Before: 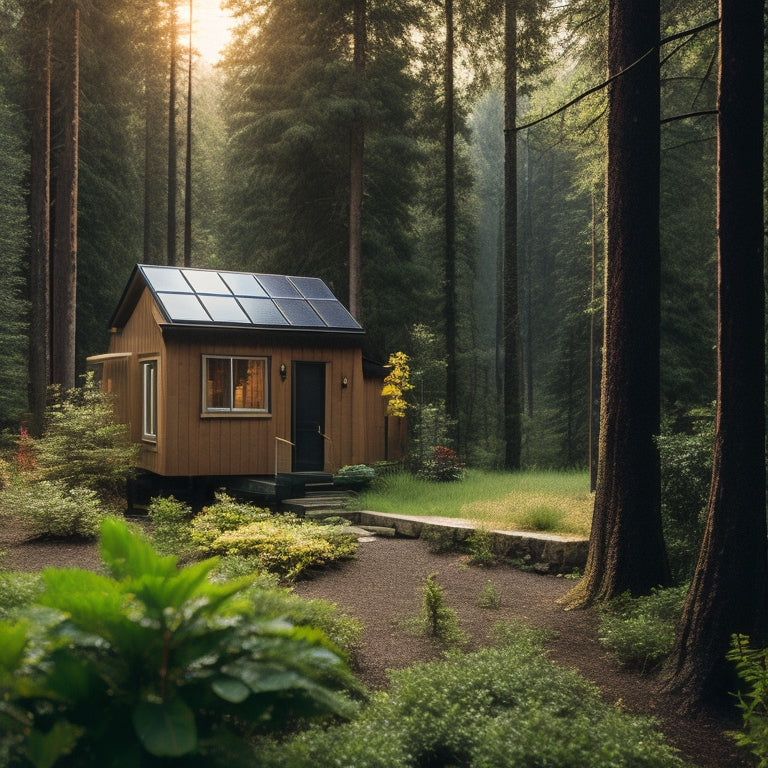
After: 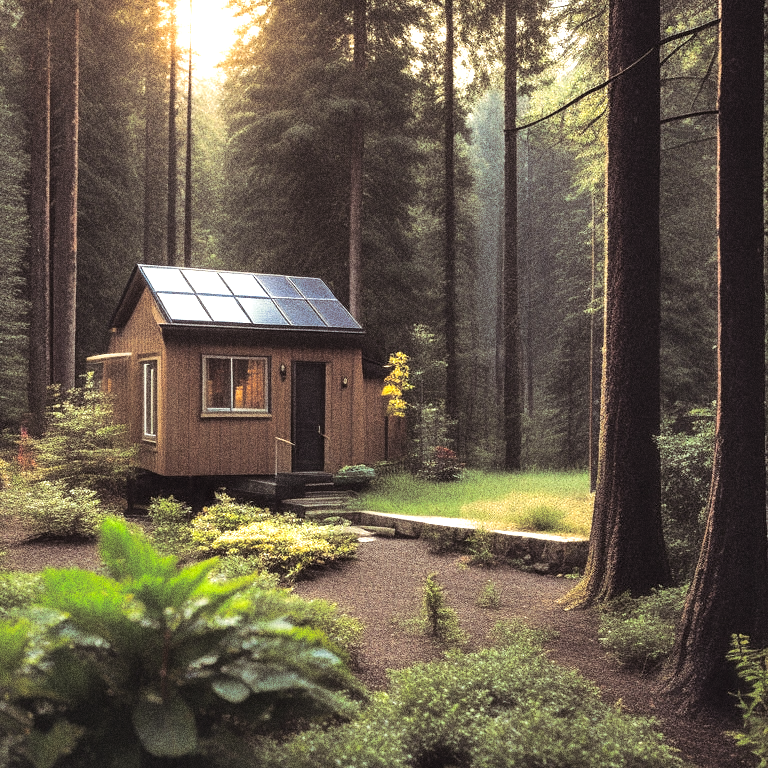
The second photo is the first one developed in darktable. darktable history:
exposure: black level correction 0, exposure 0.9 EV, compensate highlight preservation false
shadows and highlights: soften with gaussian
grain: coarseness 10.62 ISO, strength 55.56%
split-toning: shadows › saturation 0.2
